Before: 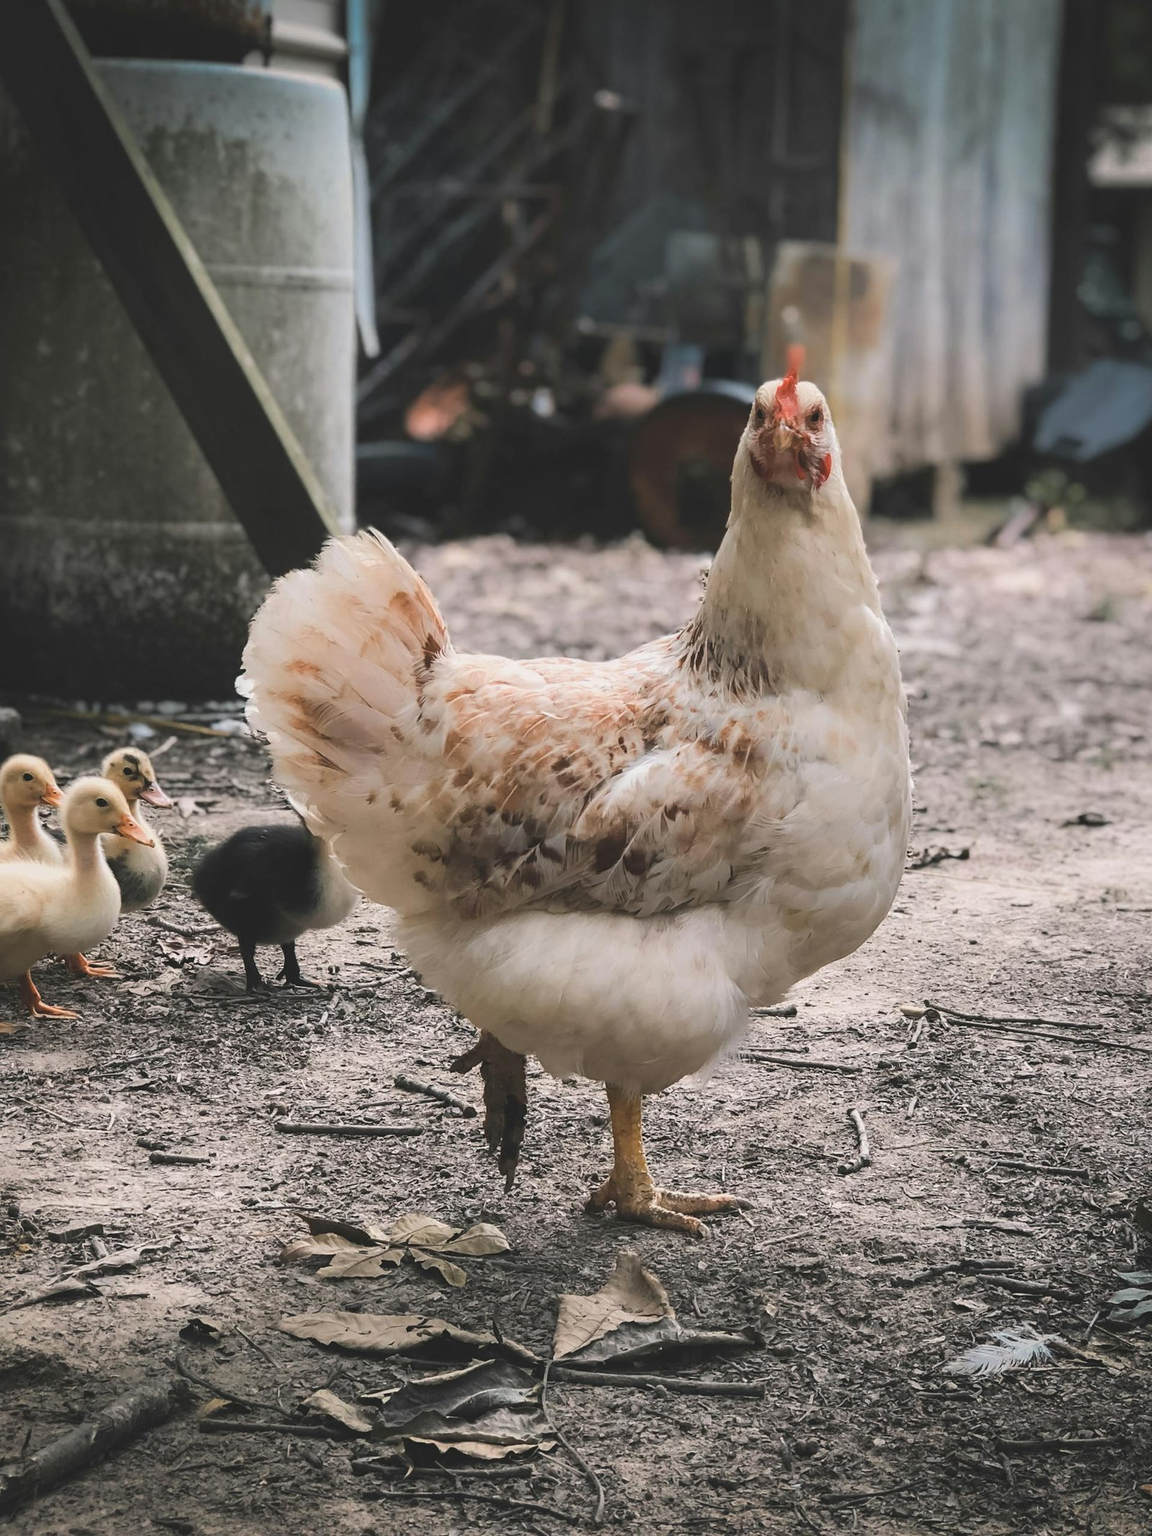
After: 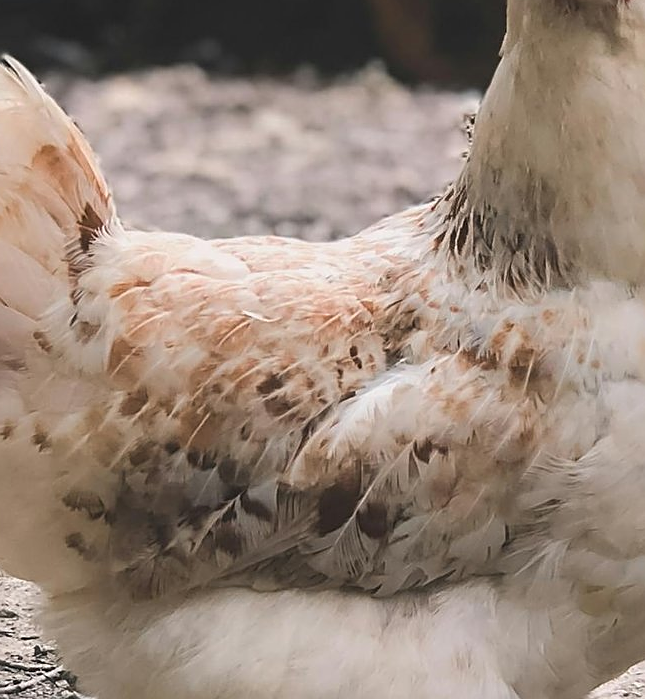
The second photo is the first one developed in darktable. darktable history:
sharpen: on, module defaults
crop: left 31.874%, top 31.766%, right 27.754%, bottom 35.418%
